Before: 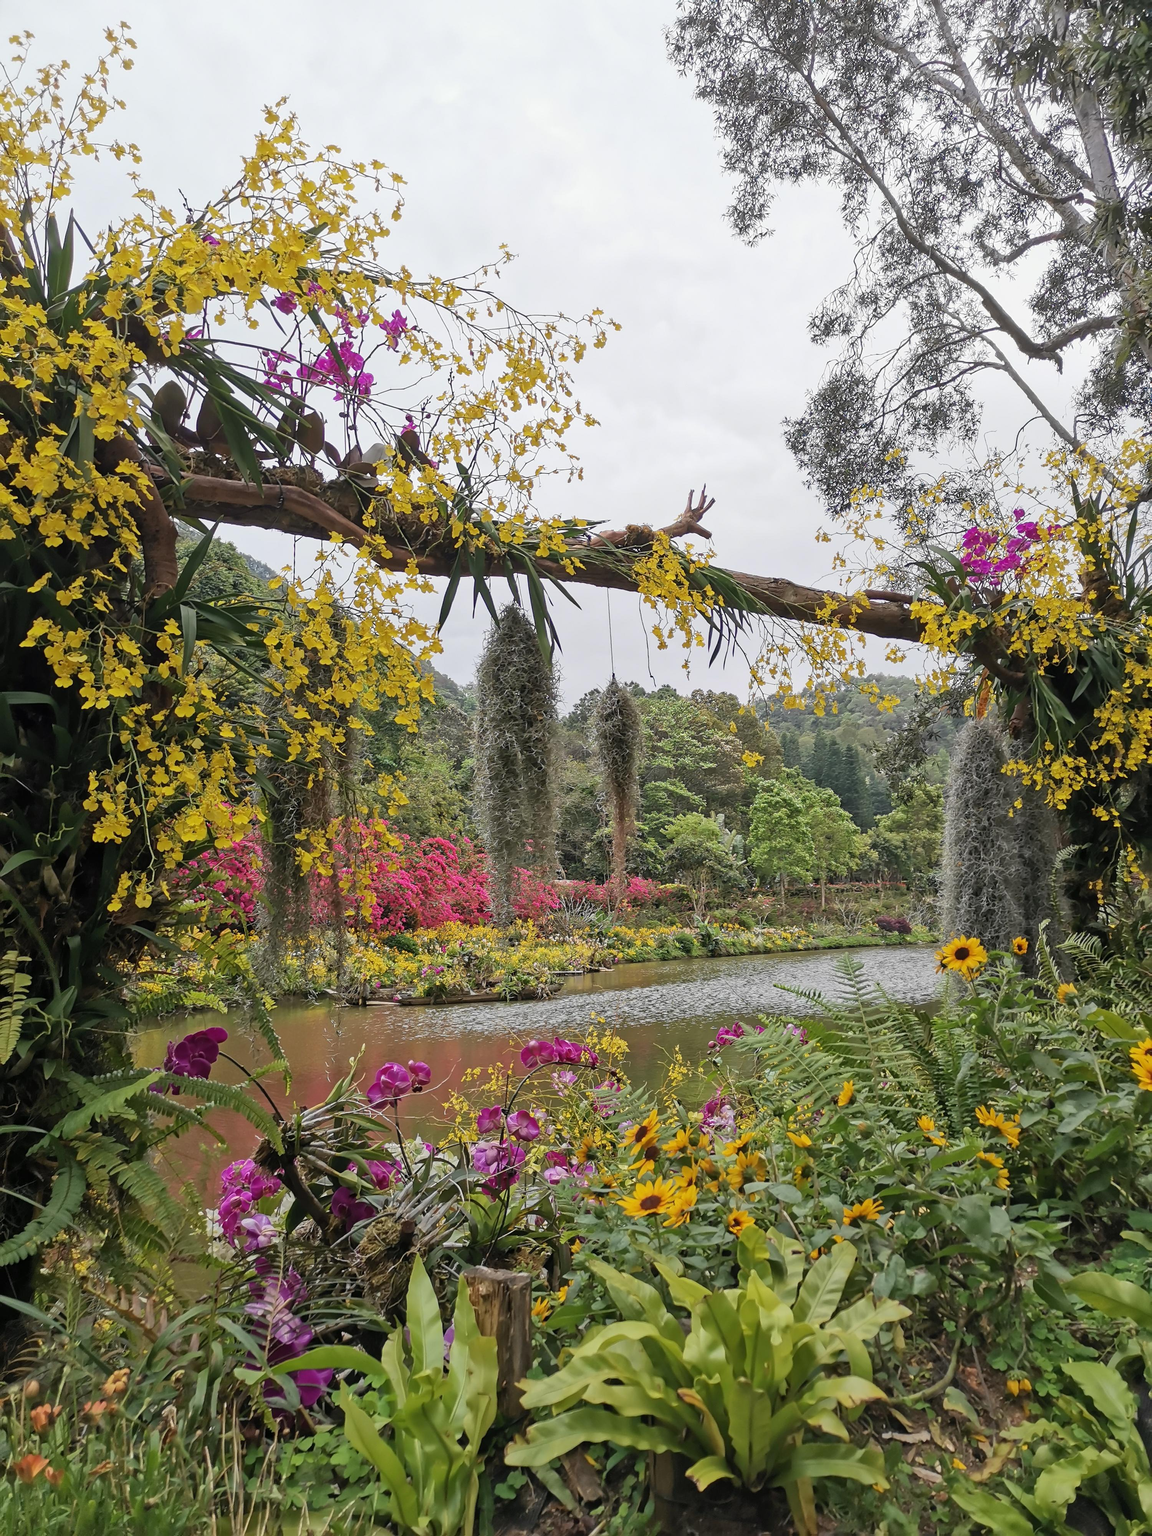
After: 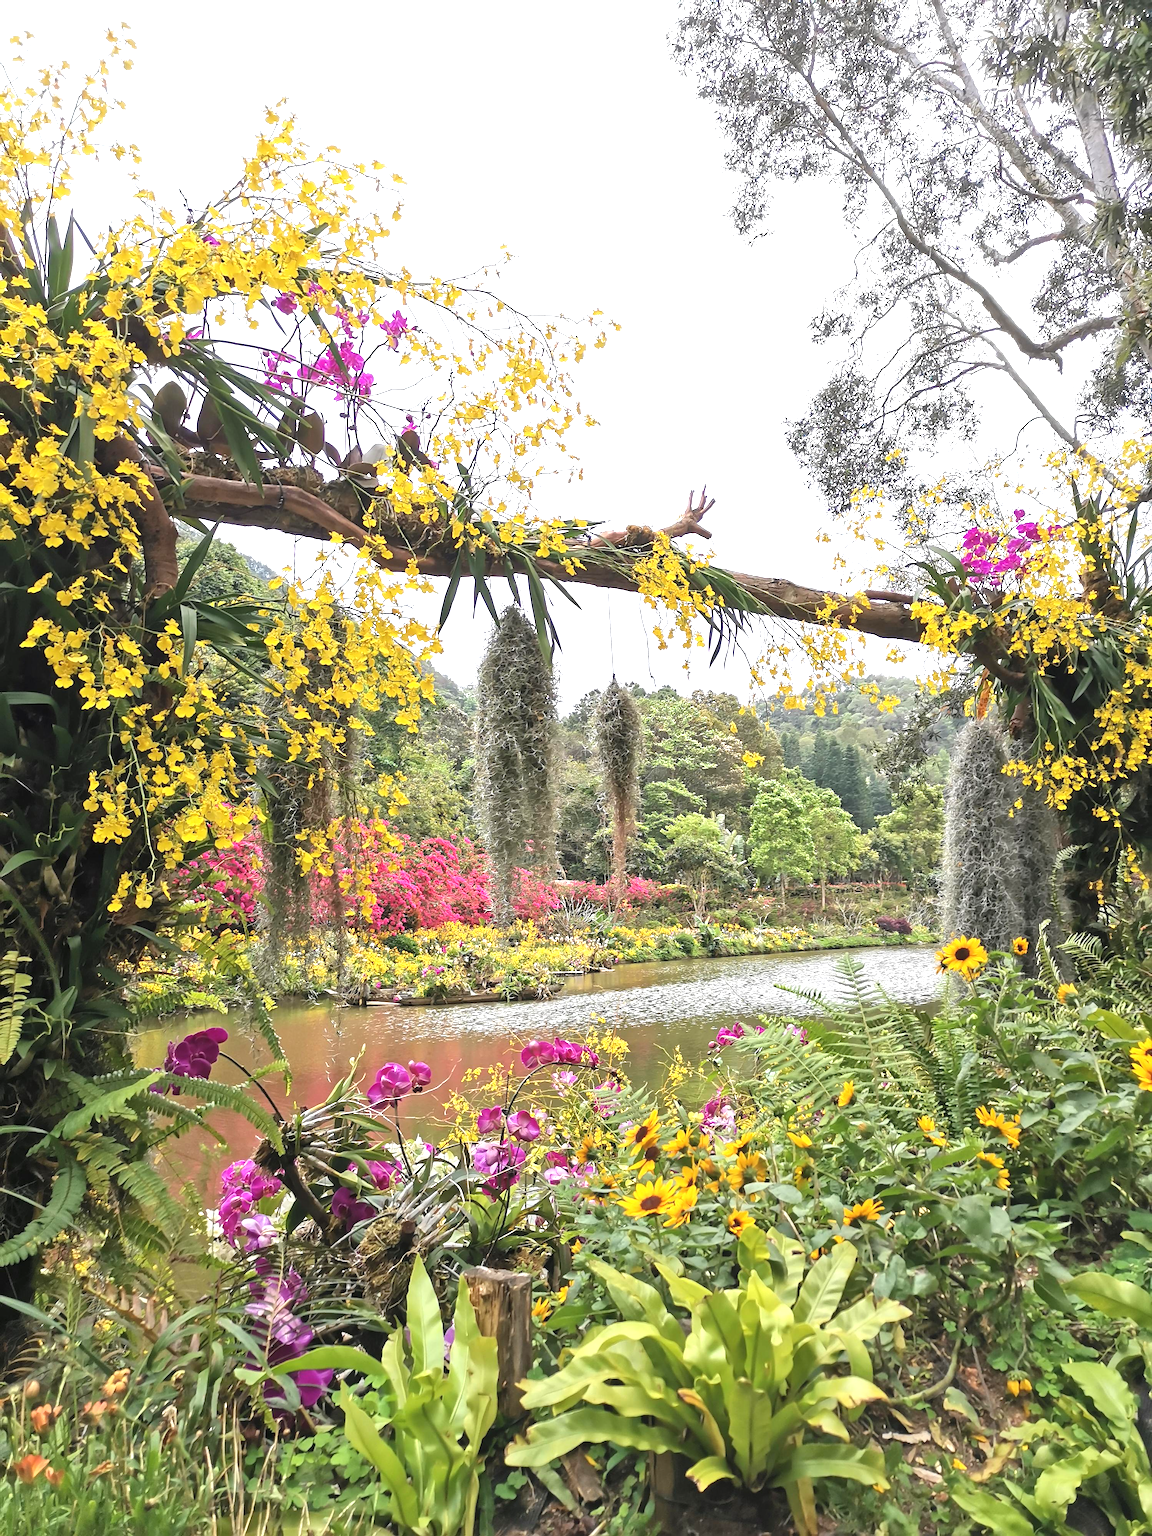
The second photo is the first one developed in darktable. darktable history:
exposure: black level correction -0.002, exposure 1.111 EV, compensate highlight preservation false
